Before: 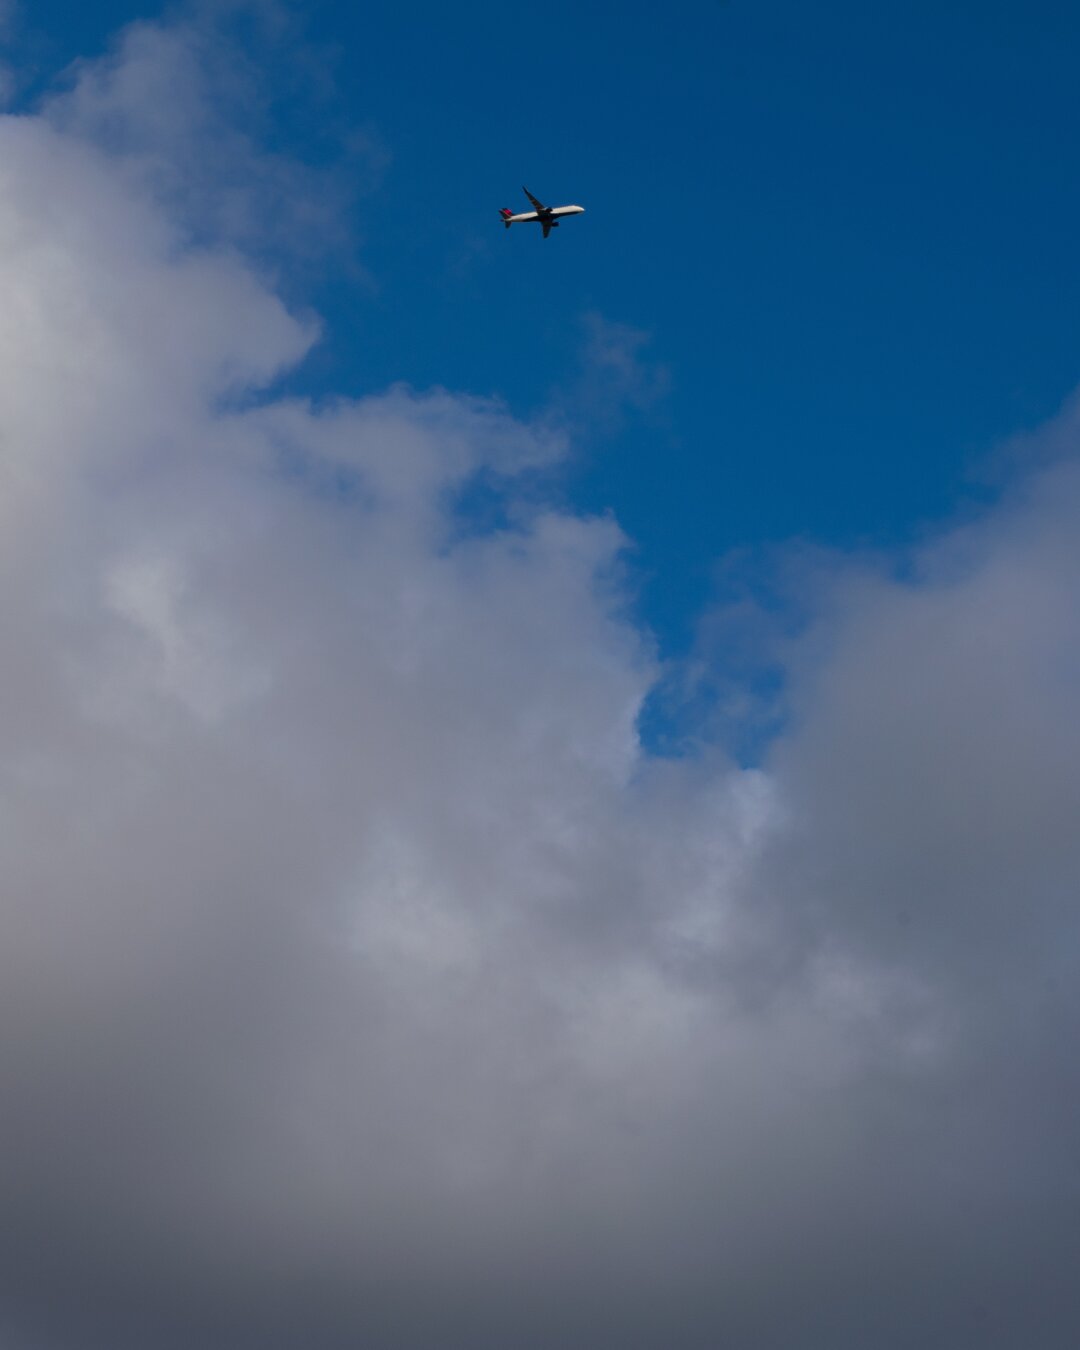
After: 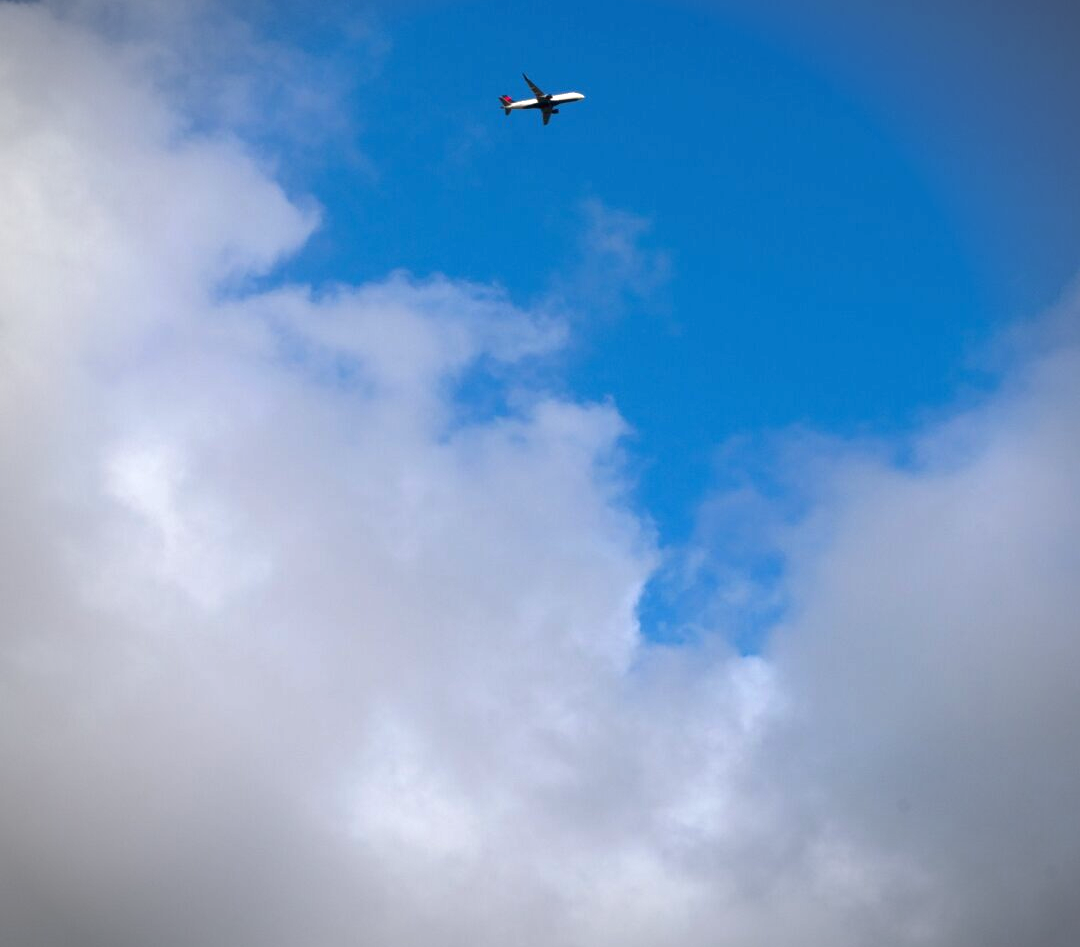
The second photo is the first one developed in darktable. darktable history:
contrast equalizer: octaves 7, y [[0.5, 0.501, 0.525, 0.597, 0.58, 0.514], [0.5 ×6], [0.5 ×6], [0 ×6], [0 ×6]], mix 0.142
exposure: black level correction 0, exposure 1.2 EV, compensate highlight preservation false
crop and rotate: top 8.47%, bottom 21.362%
tone equalizer: on, module defaults
vignetting: center (0.041, -0.094), unbound false
